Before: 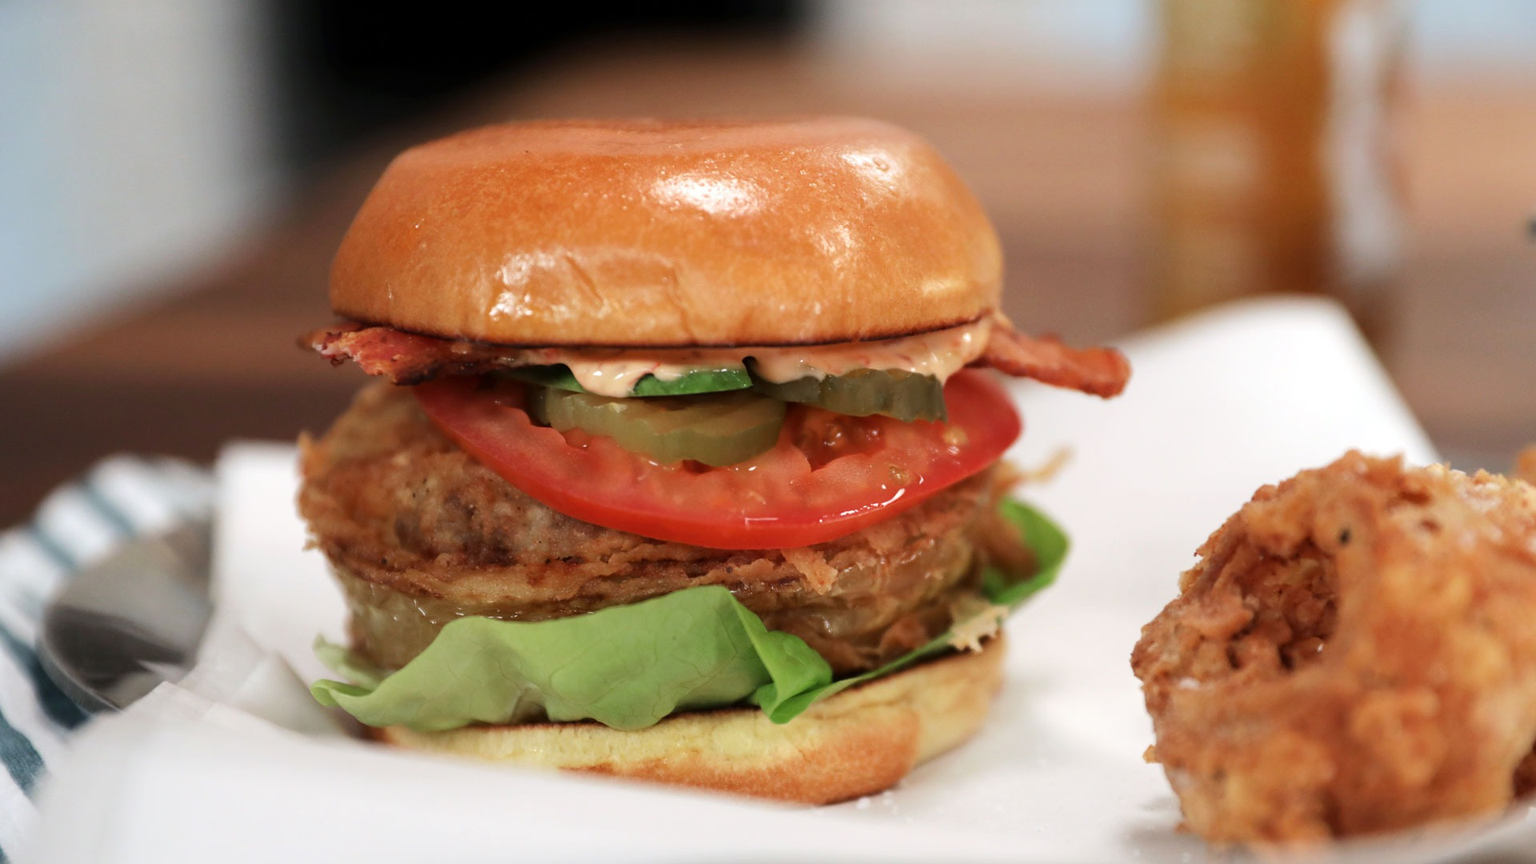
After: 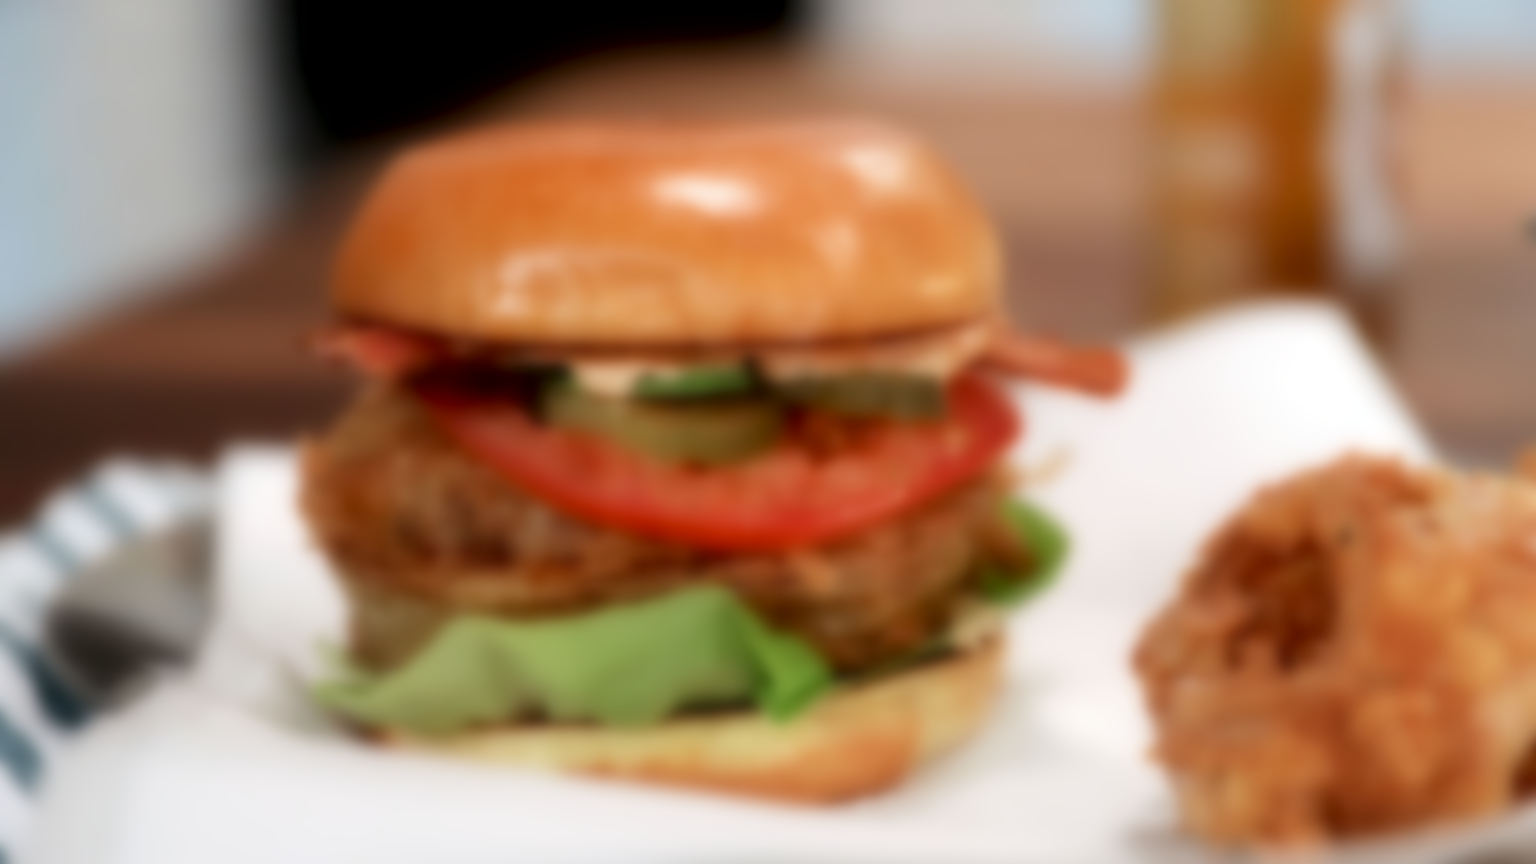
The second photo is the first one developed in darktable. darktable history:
lowpass: on, module defaults
exposure: black level correction 0.009, exposure 0.014 EV, compensate highlight preservation false
